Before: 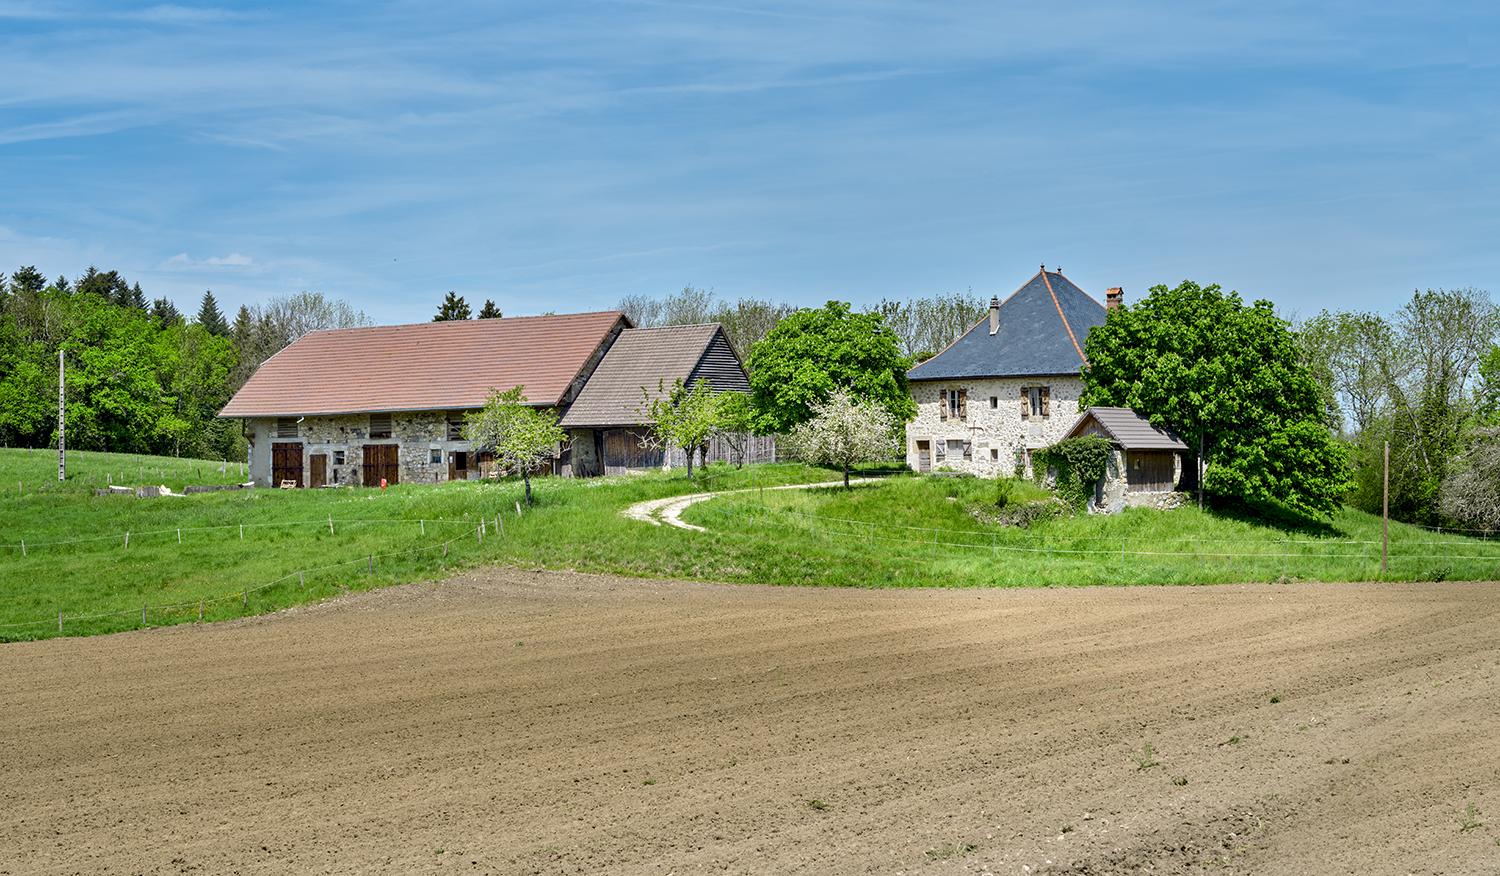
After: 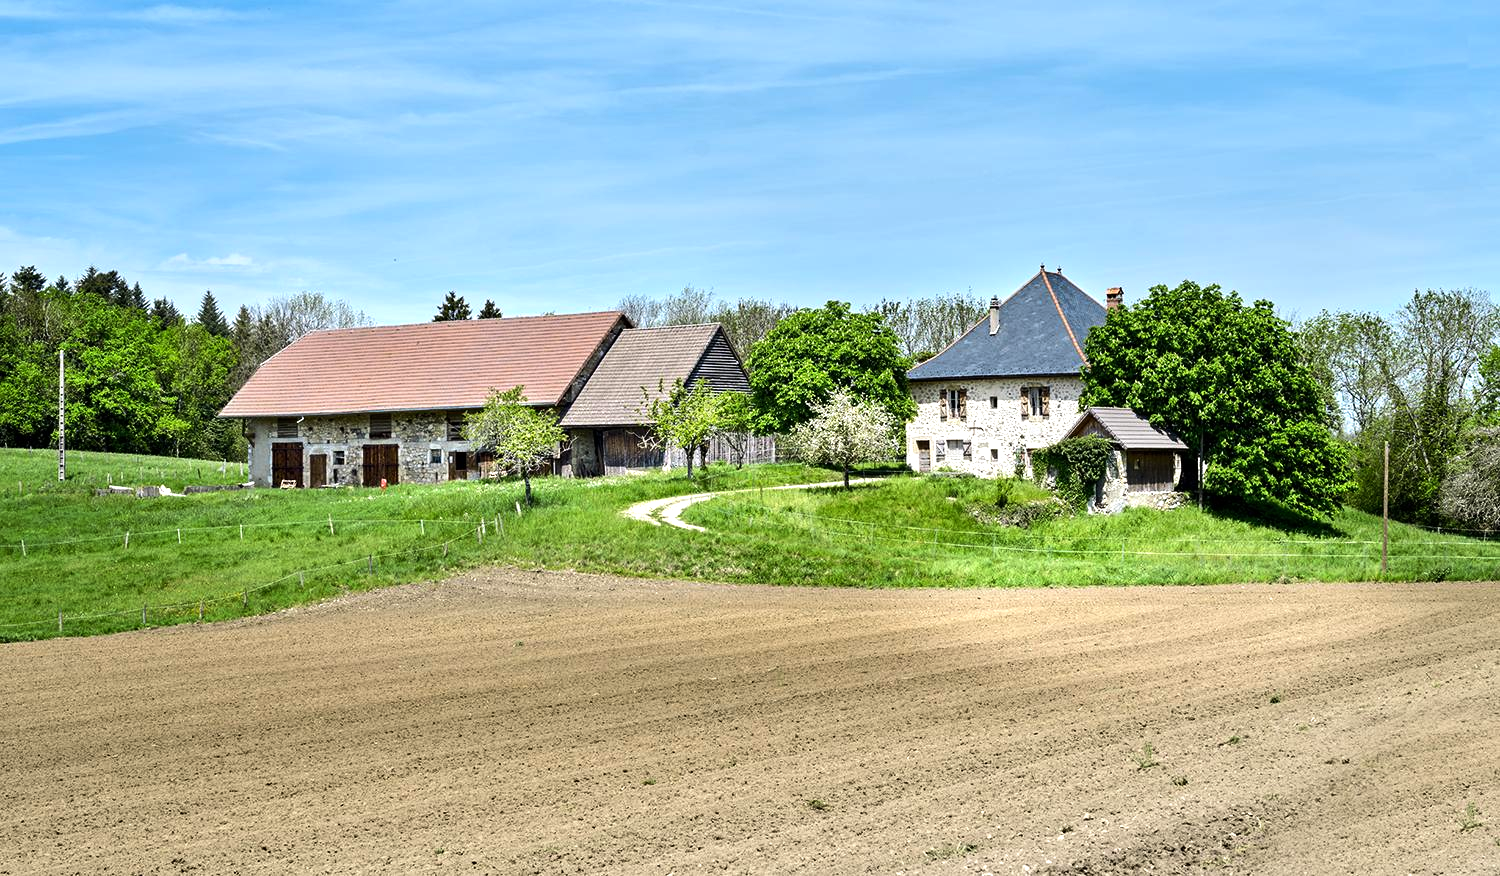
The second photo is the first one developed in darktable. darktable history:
tone equalizer: -8 EV -0.739 EV, -7 EV -0.675 EV, -6 EV -0.635 EV, -5 EV -0.409 EV, -3 EV 0.382 EV, -2 EV 0.6 EV, -1 EV 0.689 EV, +0 EV 0.769 EV, edges refinement/feathering 500, mask exposure compensation -1.57 EV, preserve details no
